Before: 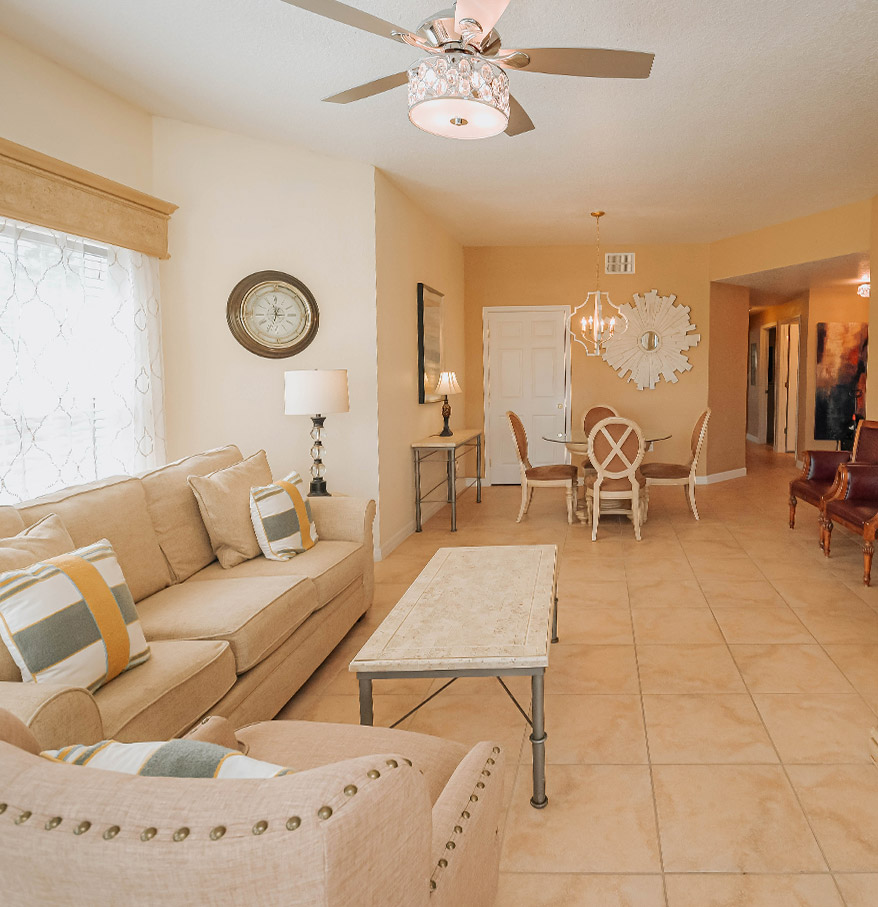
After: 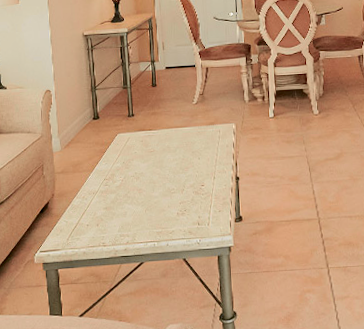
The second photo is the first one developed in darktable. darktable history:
rotate and perspective: rotation -3.52°, crop left 0.036, crop right 0.964, crop top 0.081, crop bottom 0.919
tone curve: curves: ch0 [(0.003, 0) (0.066, 0.031) (0.163, 0.112) (0.264, 0.238) (0.395, 0.421) (0.517, 0.56) (0.684, 0.734) (0.791, 0.814) (1, 1)]; ch1 [(0, 0) (0.164, 0.115) (0.337, 0.332) (0.39, 0.398) (0.464, 0.461) (0.501, 0.5) (0.507, 0.5) (0.534, 0.532) (0.577, 0.59) (0.652, 0.681) (0.733, 0.749) (0.811, 0.796) (1, 1)]; ch2 [(0, 0) (0.337, 0.382) (0.464, 0.476) (0.501, 0.502) (0.527, 0.54) (0.551, 0.565) (0.6, 0.59) (0.687, 0.675) (1, 1)], color space Lab, independent channels, preserve colors none
crop: left 37.221%, top 45.169%, right 20.63%, bottom 13.777%
